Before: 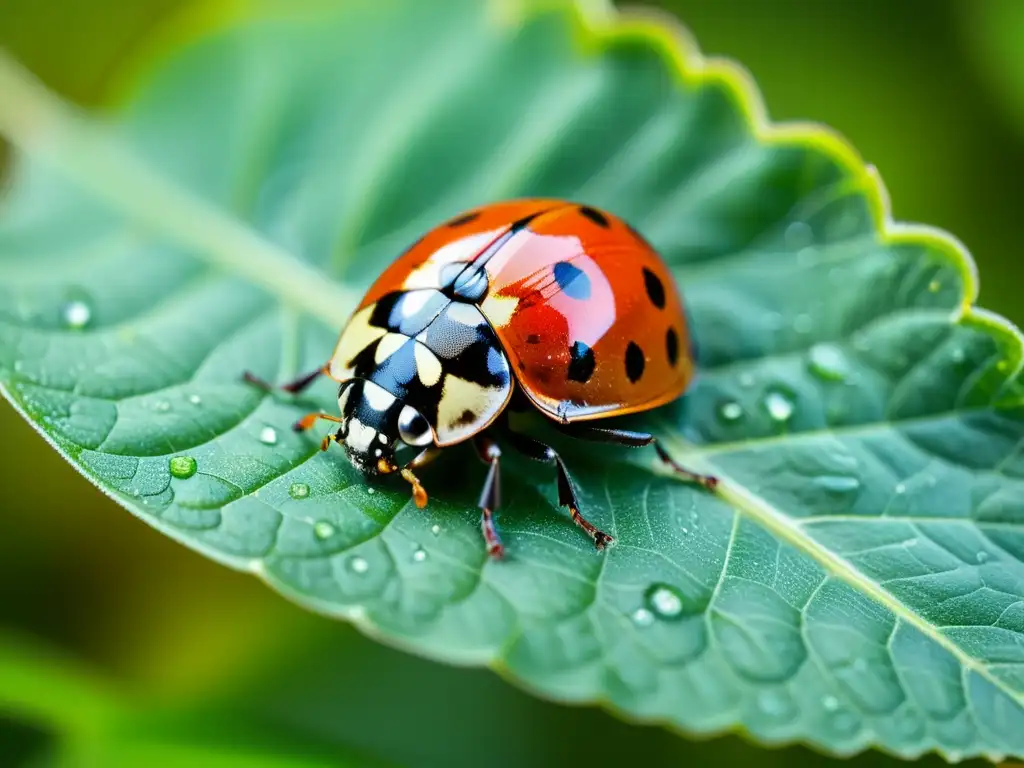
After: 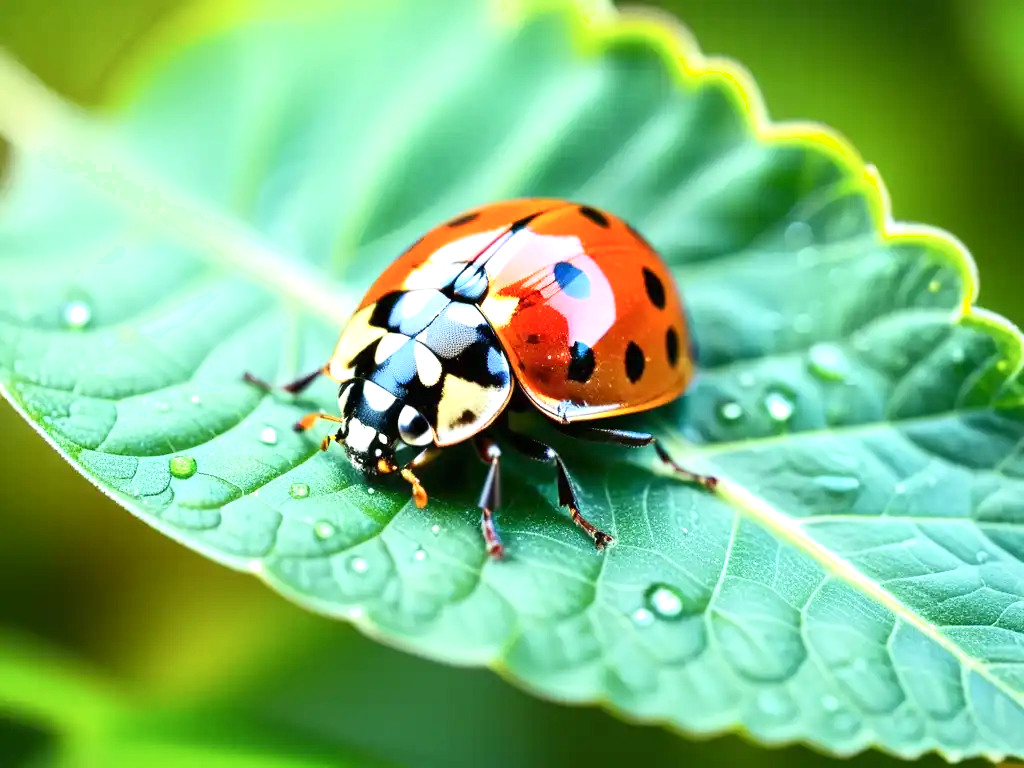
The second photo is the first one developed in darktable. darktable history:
contrast brightness saturation: contrast 0.096, brightness 0.016, saturation 0.015
shadows and highlights: shadows 1.08, highlights 38.24
exposure: black level correction 0, exposure 0.694 EV, compensate highlight preservation false
